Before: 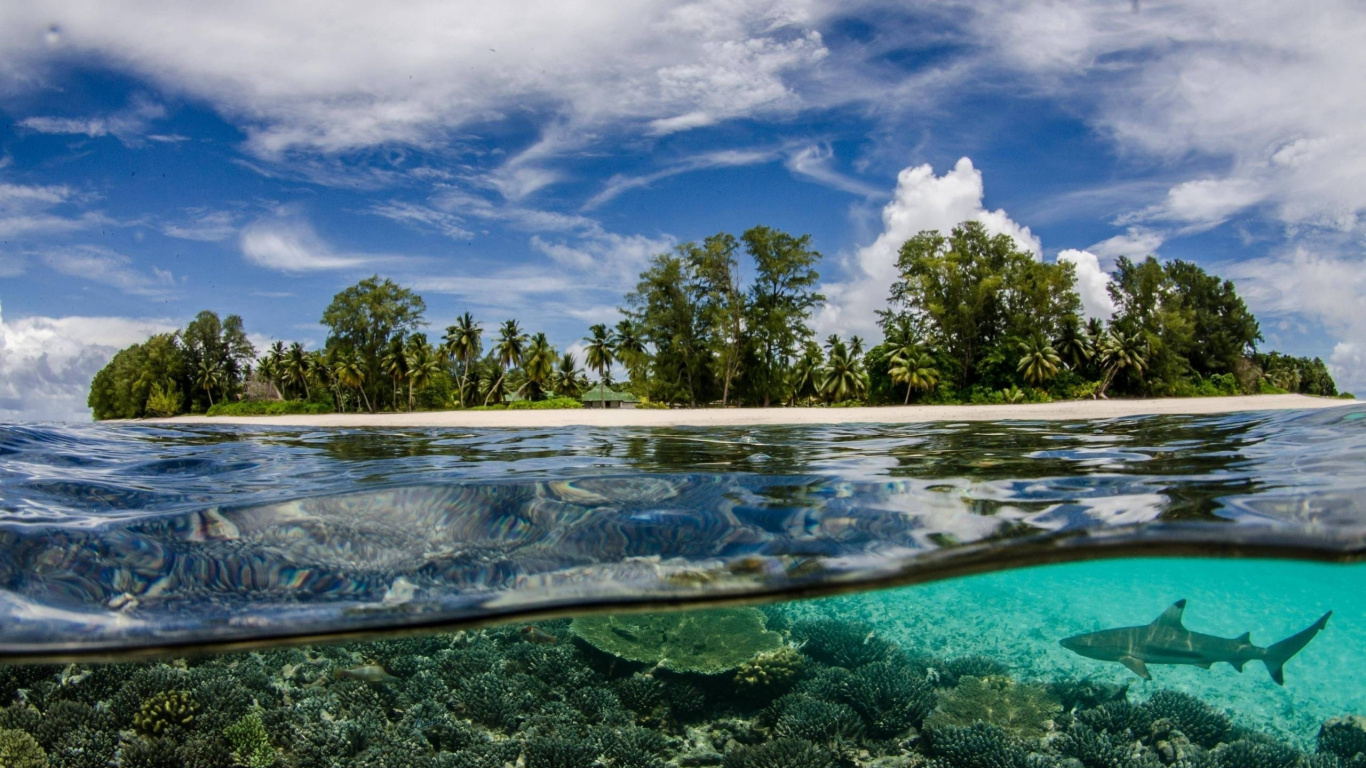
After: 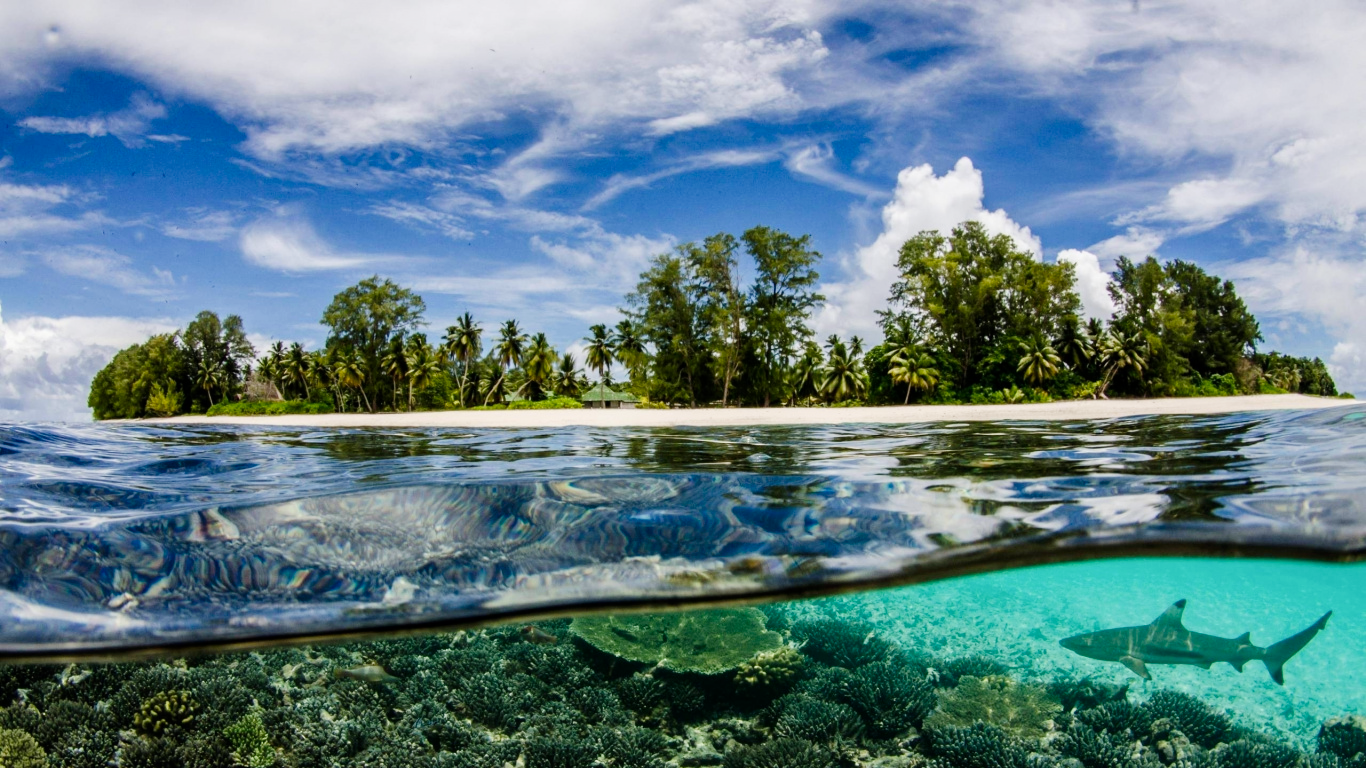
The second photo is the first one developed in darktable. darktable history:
tone curve: curves: ch0 [(0, 0) (0.004, 0.001) (0.133, 0.112) (0.325, 0.362) (0.832, 0.893) (1, 1)], preserve colors none
